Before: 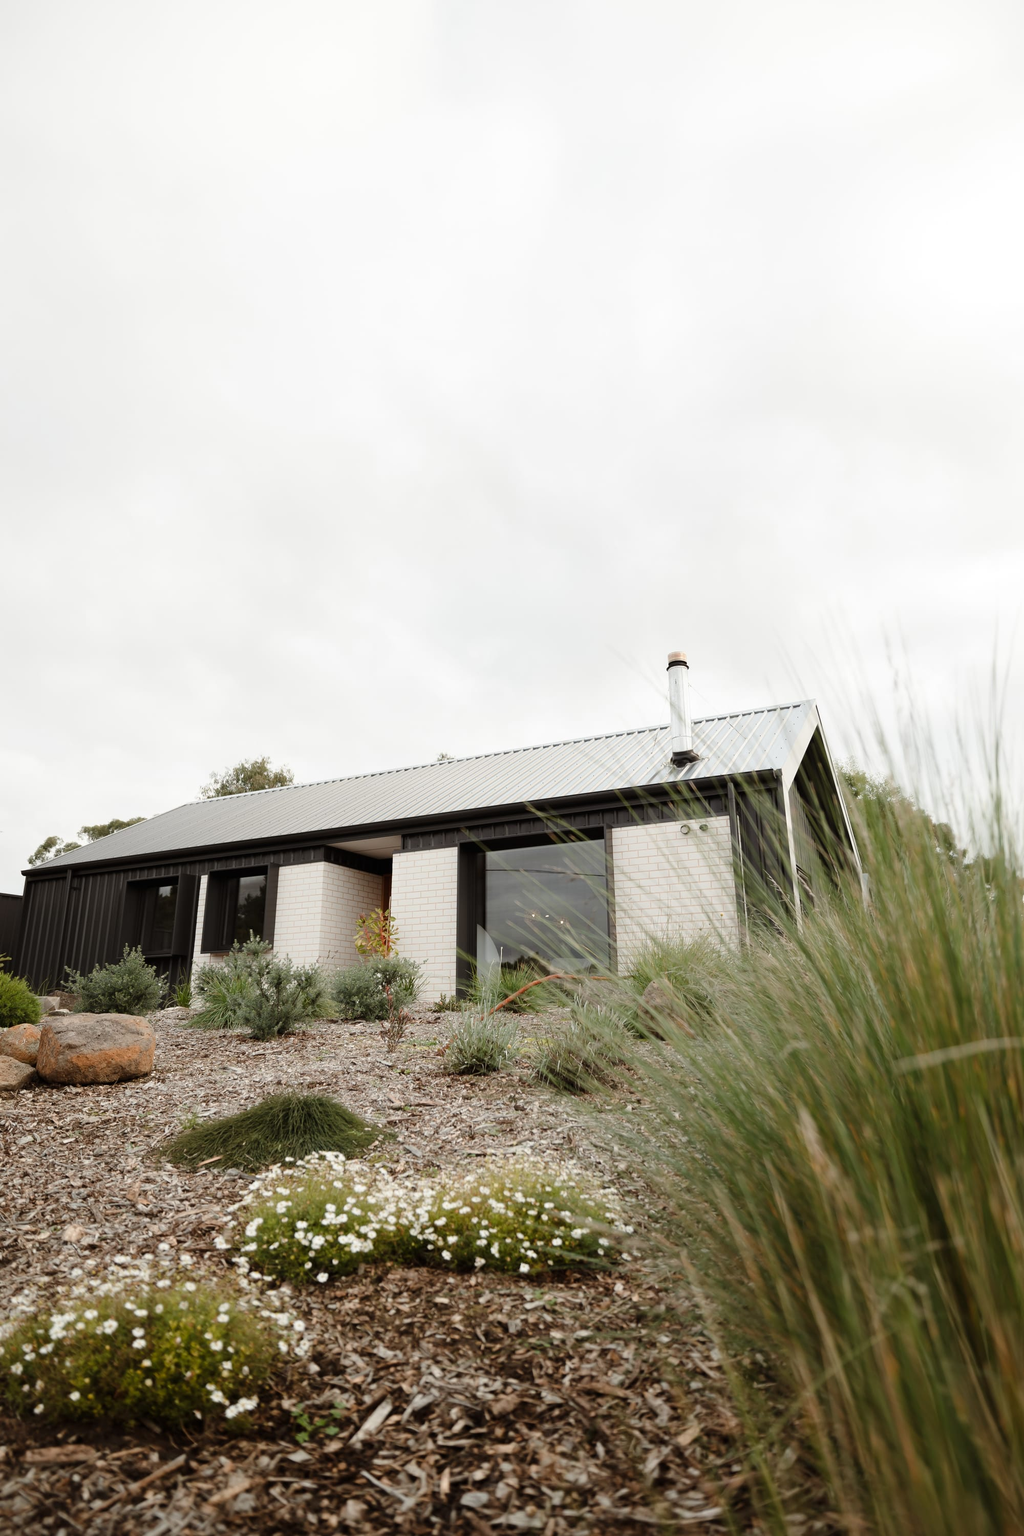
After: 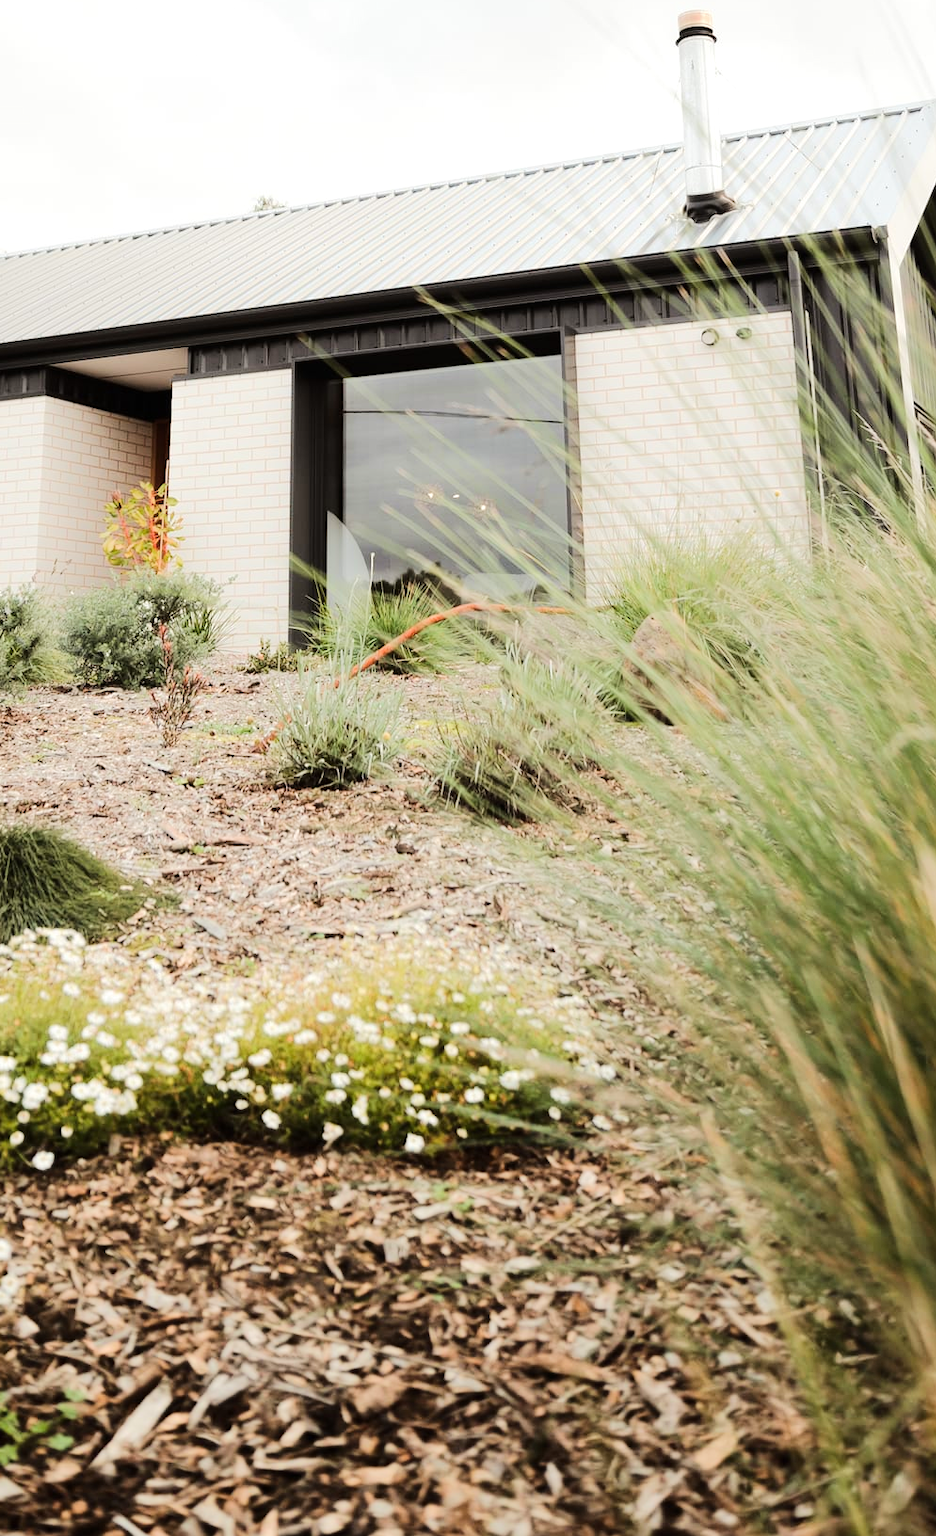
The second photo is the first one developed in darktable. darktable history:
crop: left 29.216%, top 42.079%, right 21.033%, bottom 3.489%
tone equalizer: -7 EV 0.142 EV, -6 EV 0.62 EV, -5 EV 1.12 EV, -4 EV 1.34 EV, -3 EV 1.13 EV, -2 EV 0.6 EV, -1 EV 0.154 EV, edges refinement/feathering 500, mask exposure compensation -1.57 EV, preserve details no
